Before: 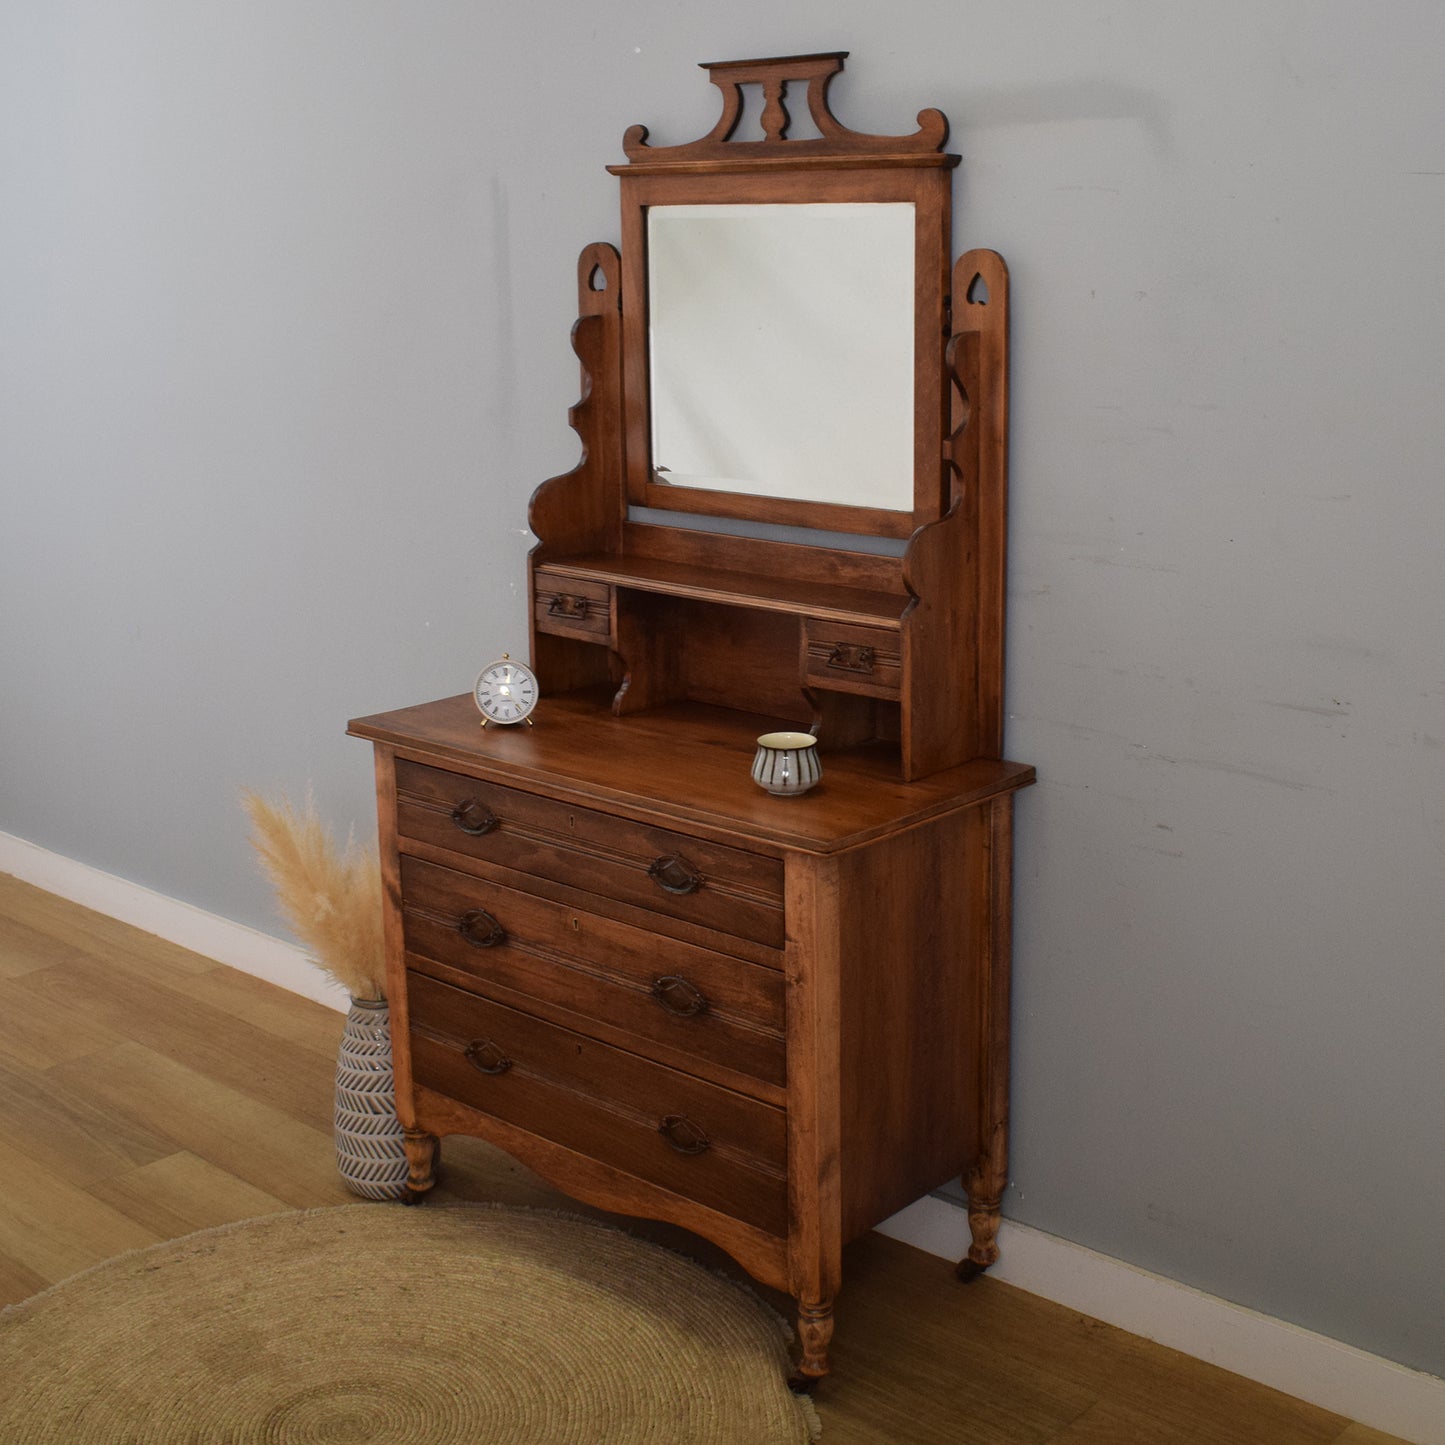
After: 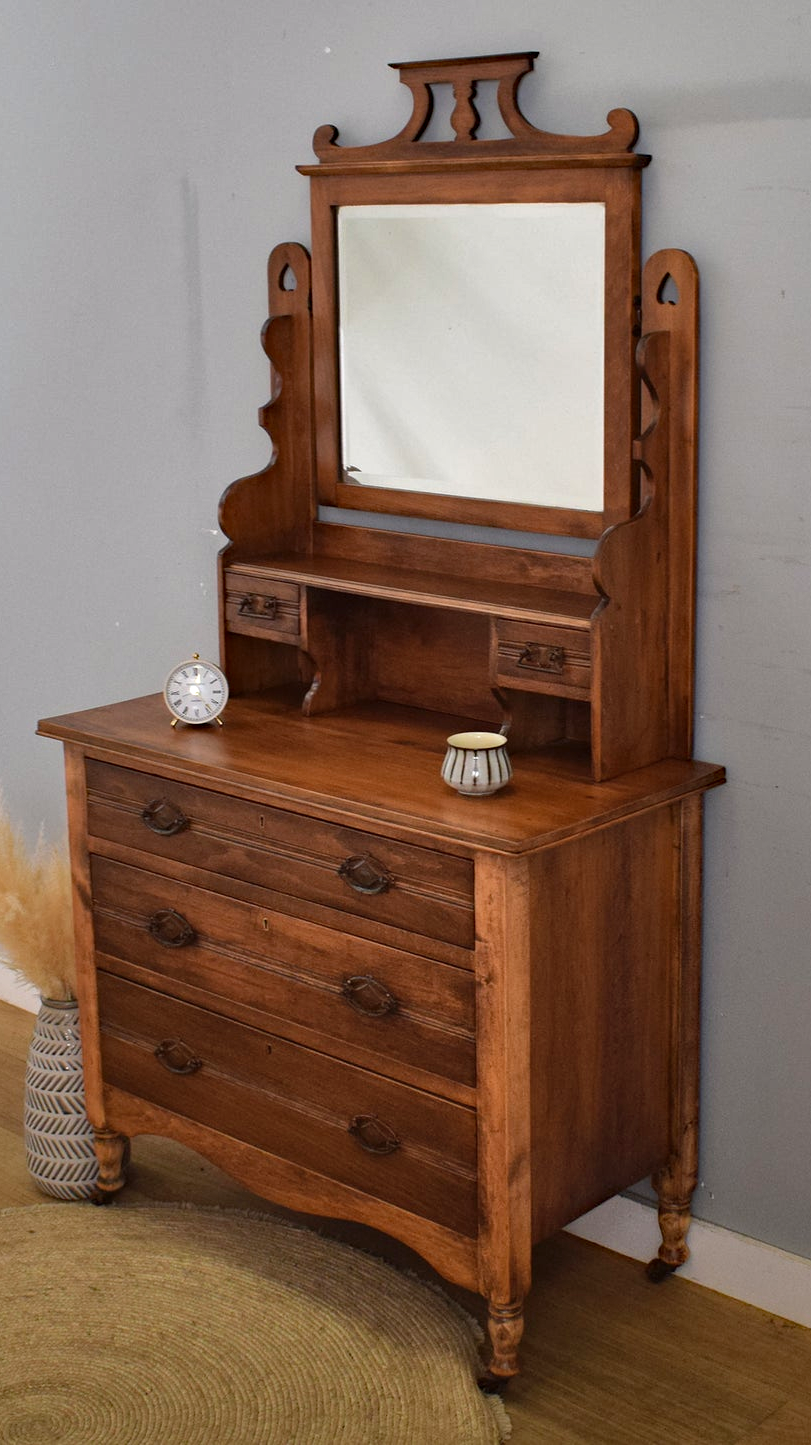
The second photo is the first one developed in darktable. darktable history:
crop: left 21.497%, right 22.337%
shadows and highlights: highlights color adjustment 49.7%, low approximation 0.01, soften with gaussian
haze removal: adaptive false
exposure: exposure 0.297 EV, compensate highlight preservation false
